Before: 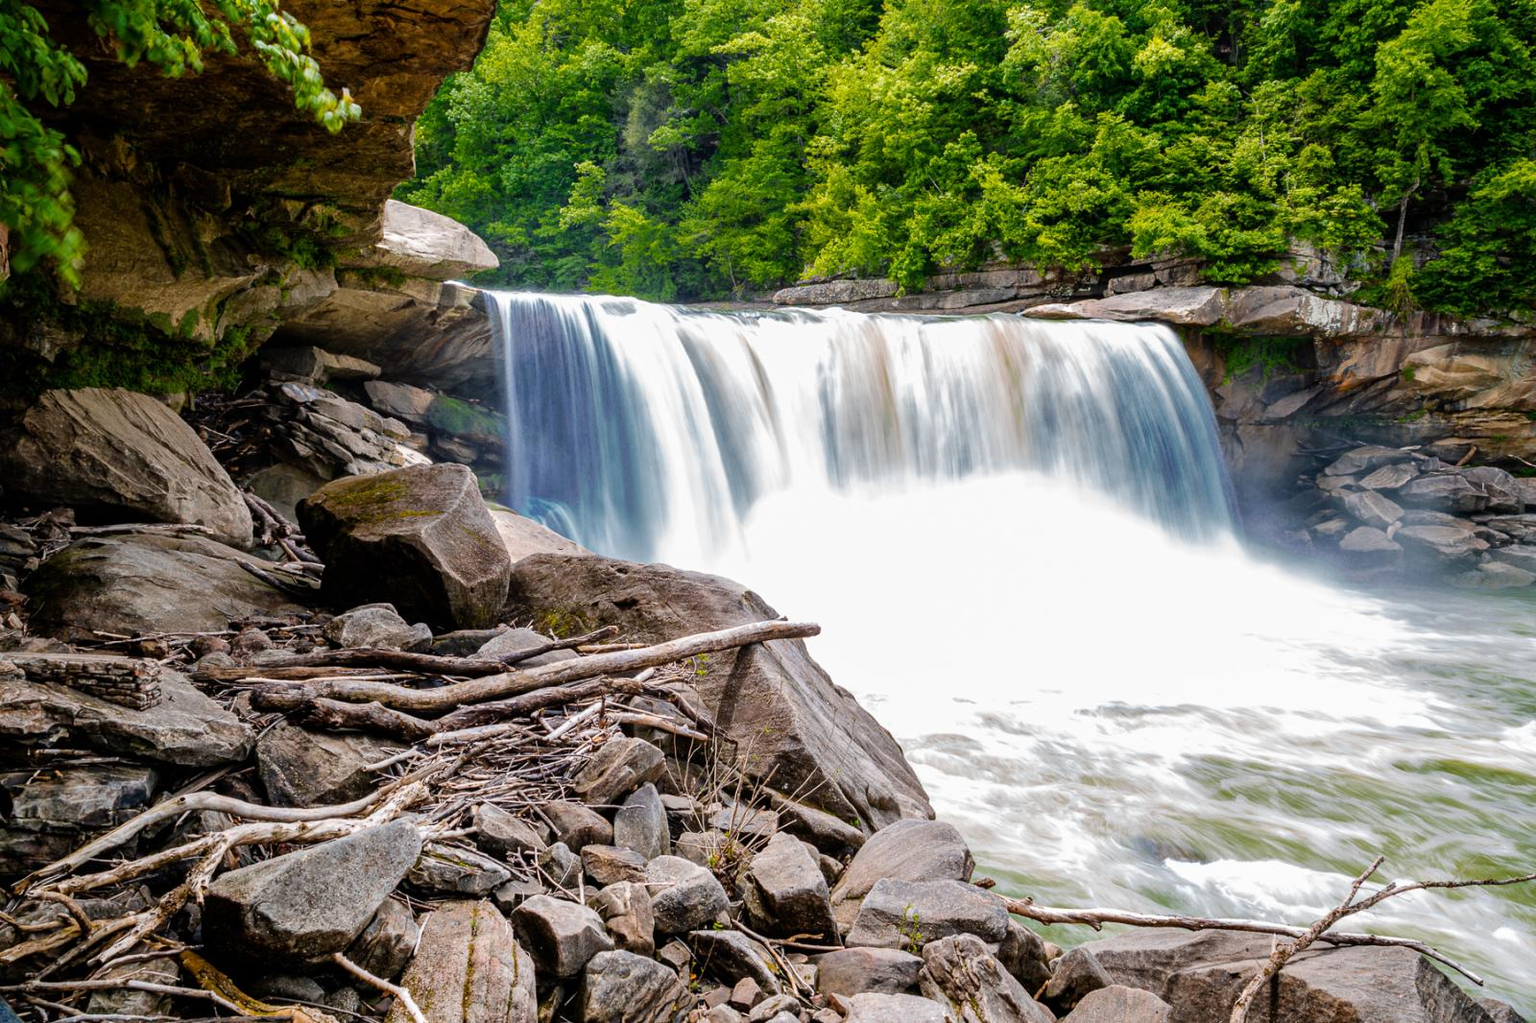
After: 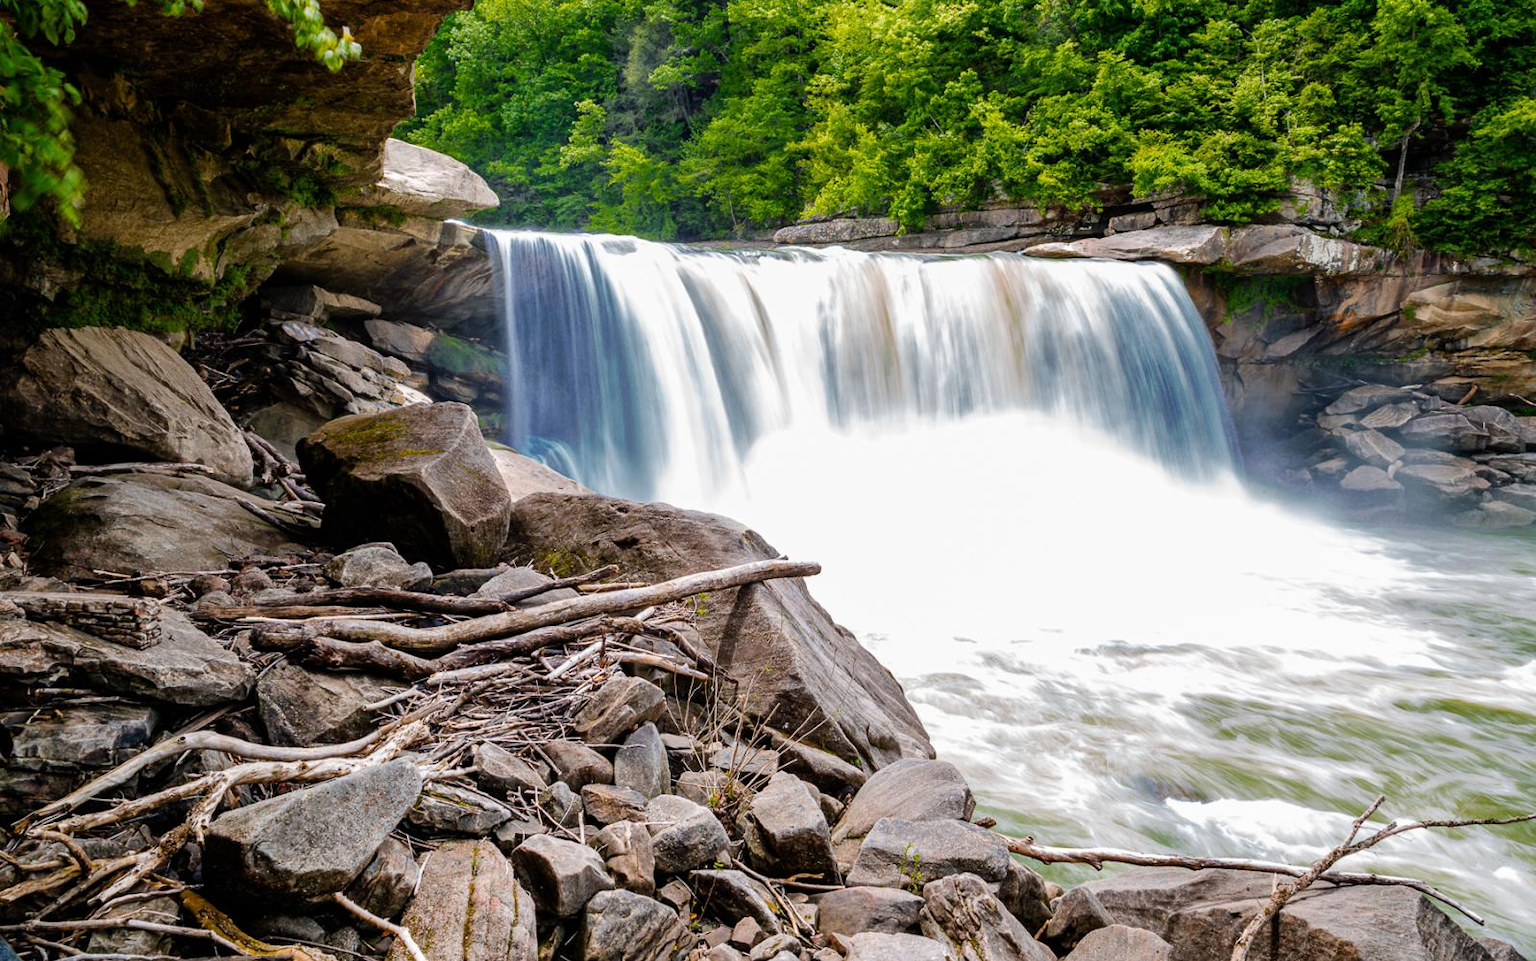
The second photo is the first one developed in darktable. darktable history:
crop and rotate: top 6.036%
